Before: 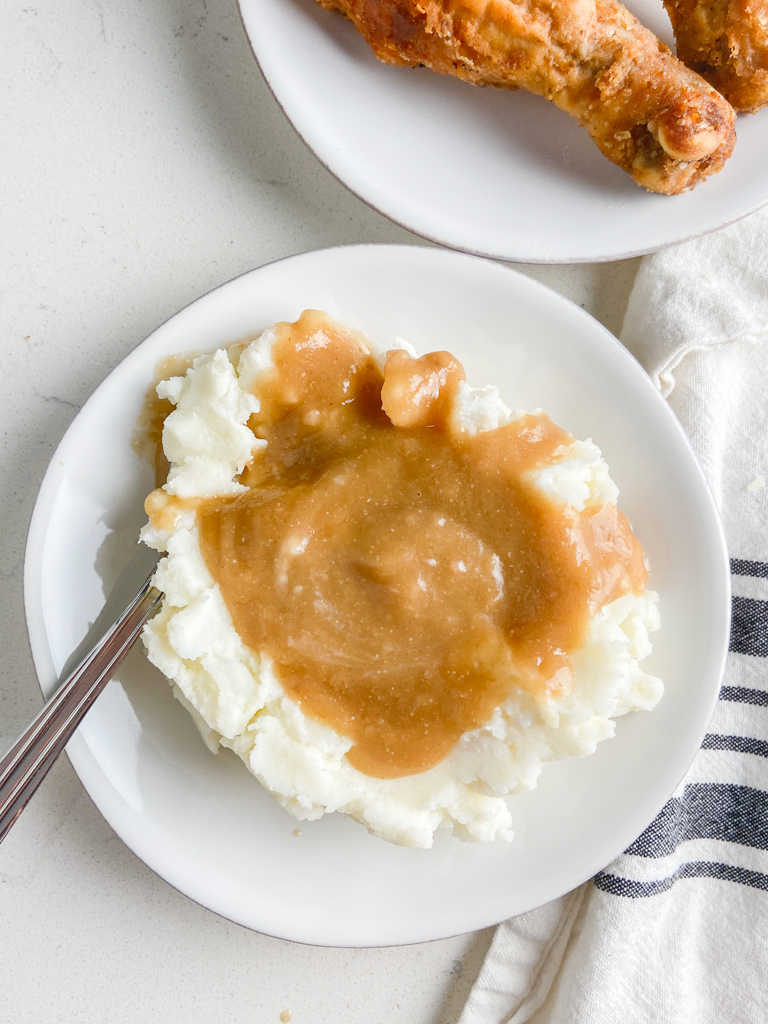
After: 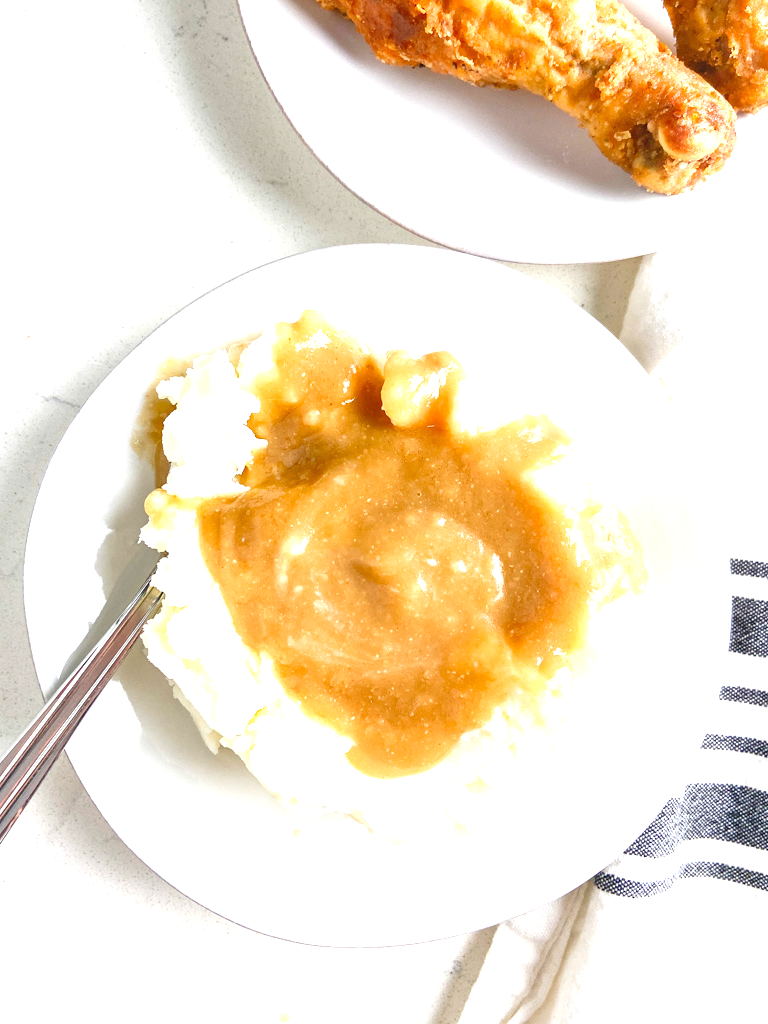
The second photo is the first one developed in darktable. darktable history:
exposure: exposure 1.057 EV, compensate highlight preservation false
